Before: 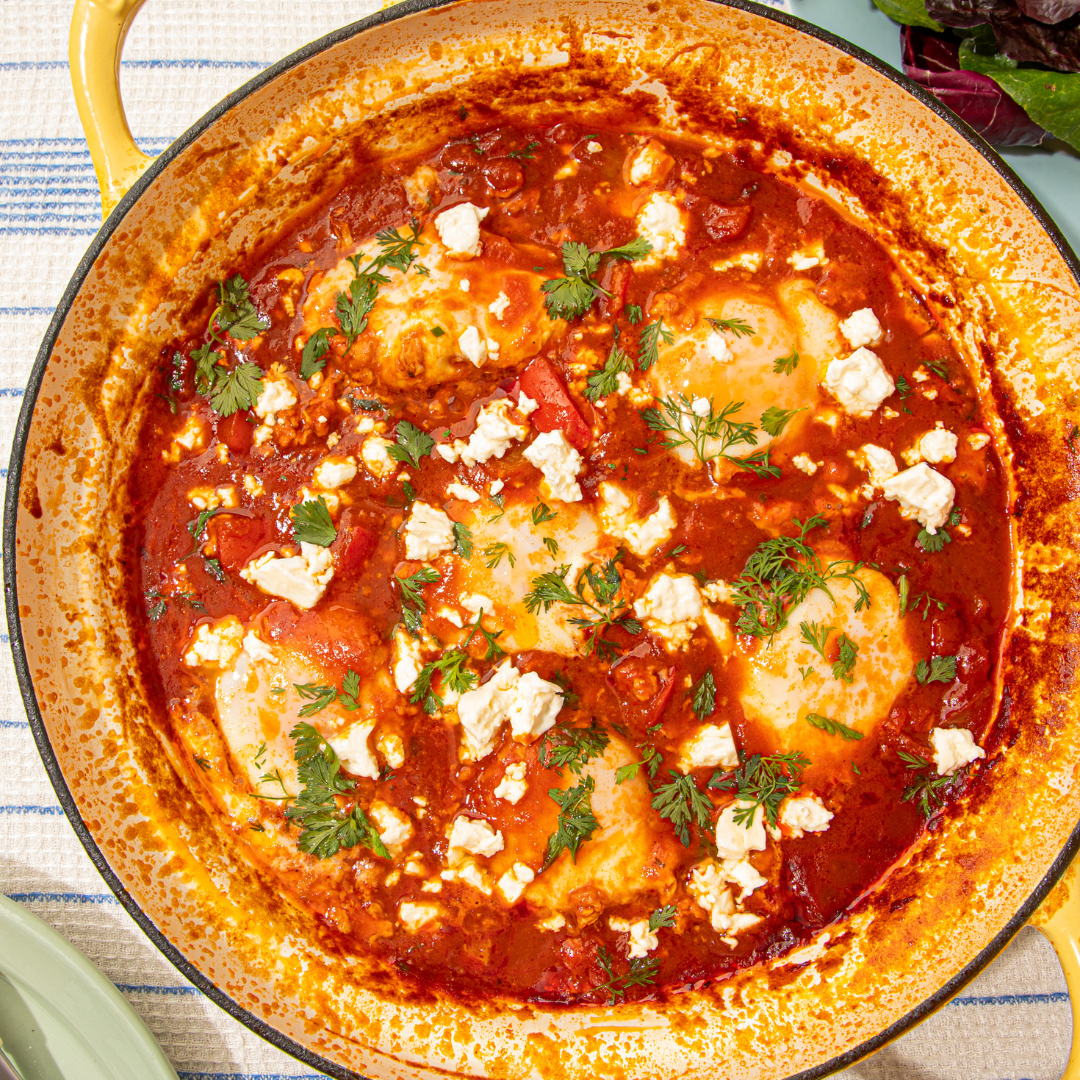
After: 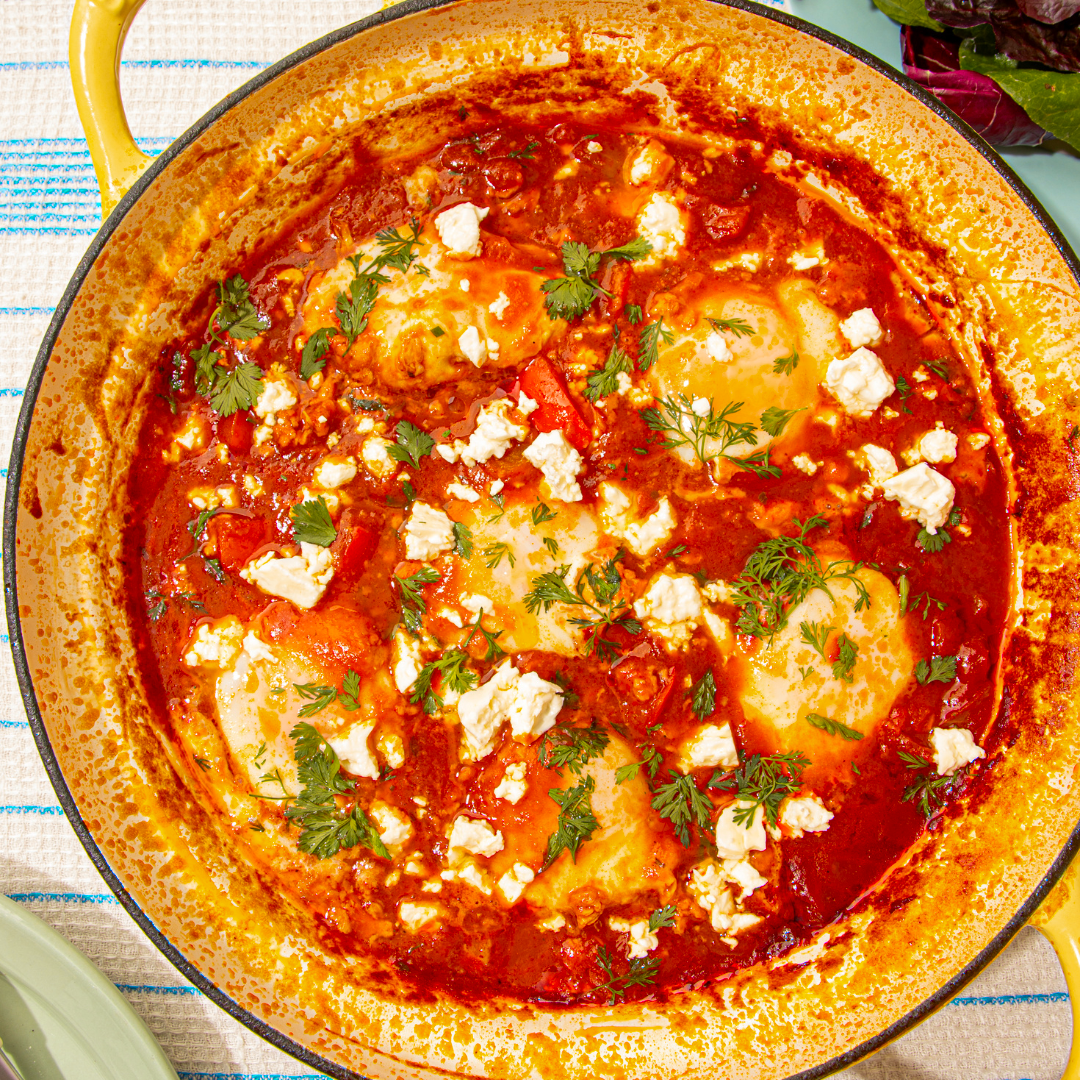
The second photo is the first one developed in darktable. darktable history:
color correction: saturation 1.1
color zones: curves: ch0 [(0.254, 0.492) (0.724, 0.62)]; ch1 [(0.25, 0.528) (0.719, 0.796)]; ch2 [(0, 0.472) (0.25, 0.5) (0.73, 0.184)]
